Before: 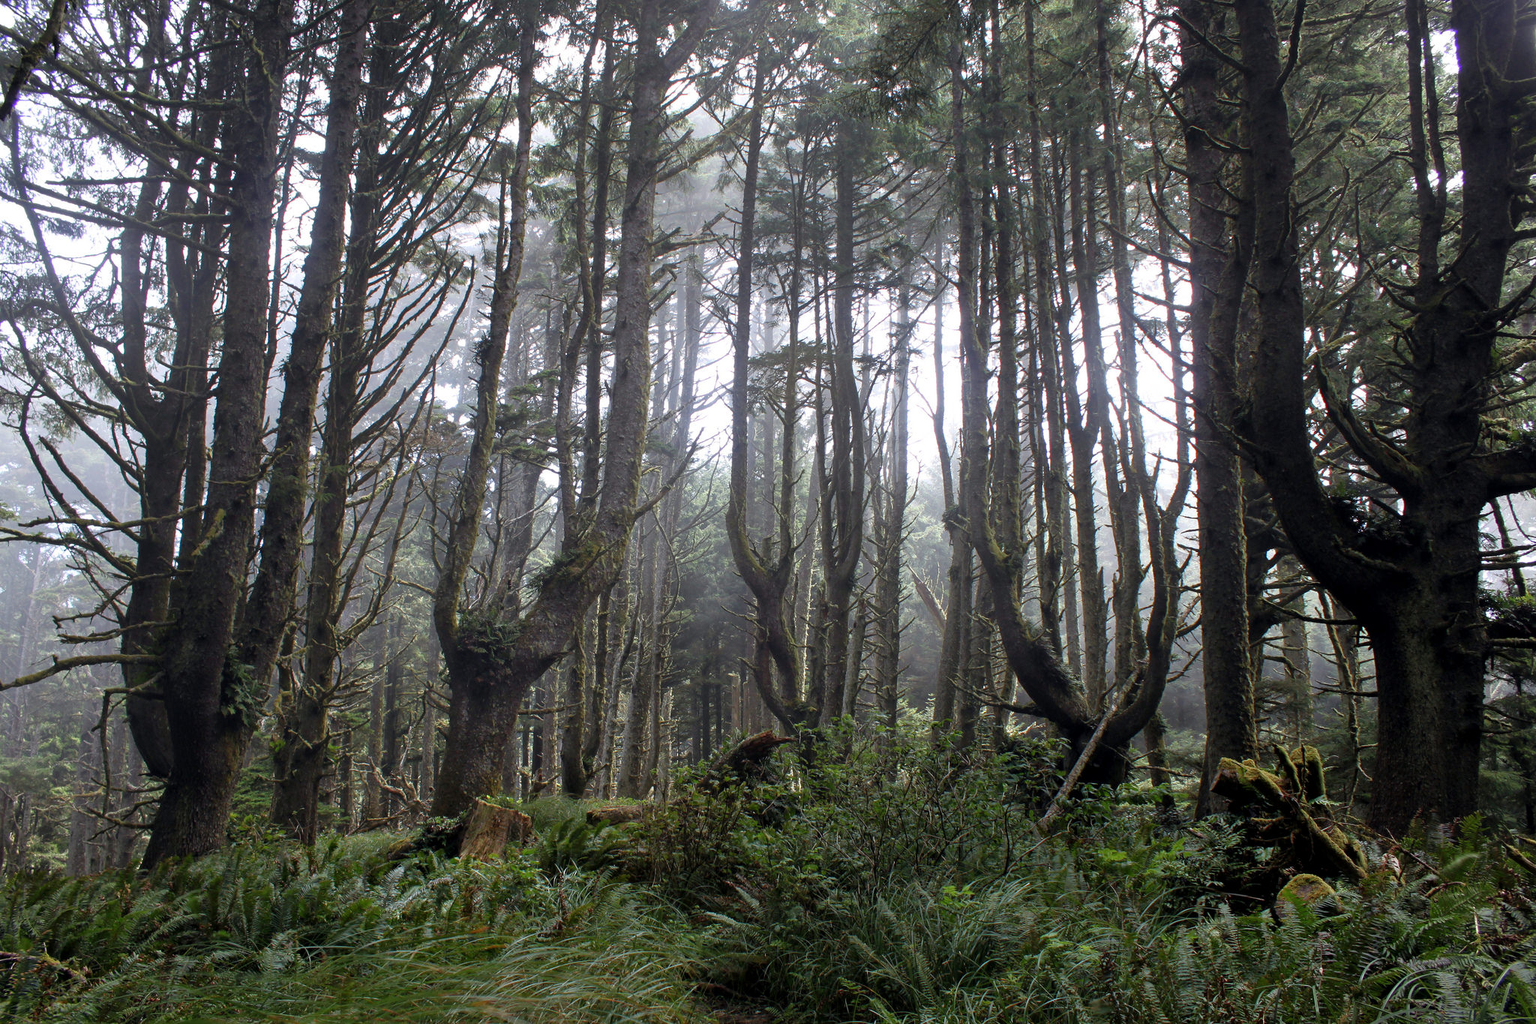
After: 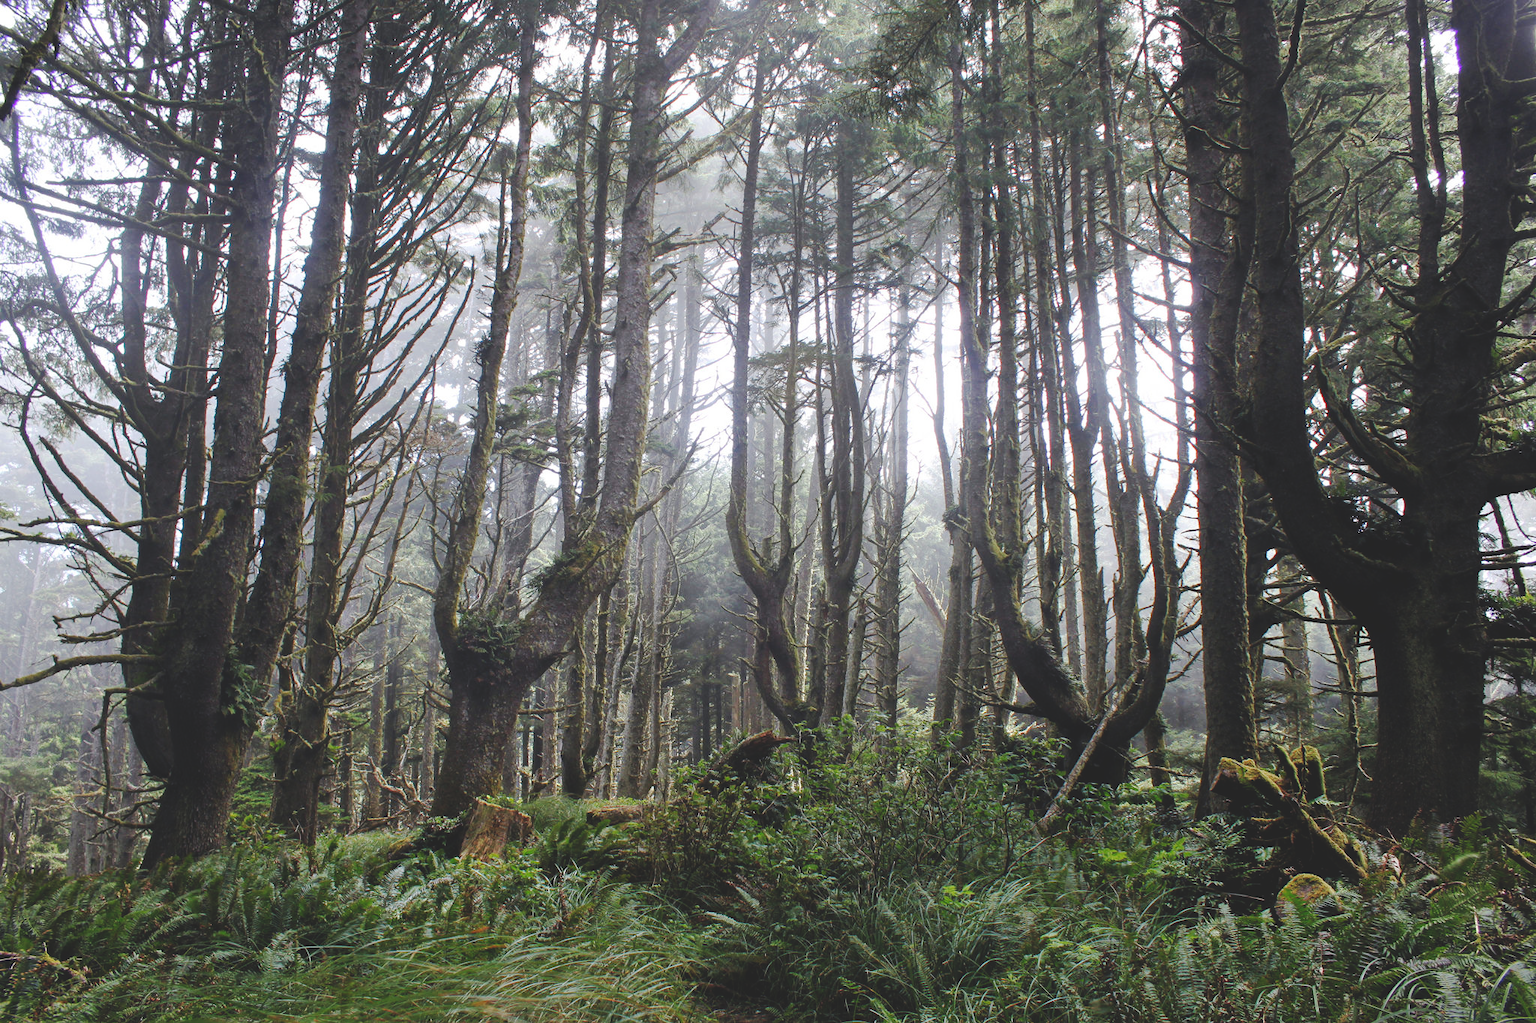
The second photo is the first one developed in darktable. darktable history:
exposure: black level correction -0.03, compensate highlight preservation false
tone curve: curves: ch0 [(0, 0) (0.003, 0.002) (0.011, 0.009) (0.025, 0.018) (0.044, 0.03) (0.069, 0.043) (0.1, 0.057) (0.136, 0.079) (0.177, 0.125) (0.224, 0.178) (0.277, 0.255) (0.335, 0.341) (0.399, 0.443) (0.468, 0.553) (0.543, 0.644) (0.623, 0.718) (0.709, 0.779) (0.801, 0.849) (0.898, 0.929) (1, 1)], preserve colors none
